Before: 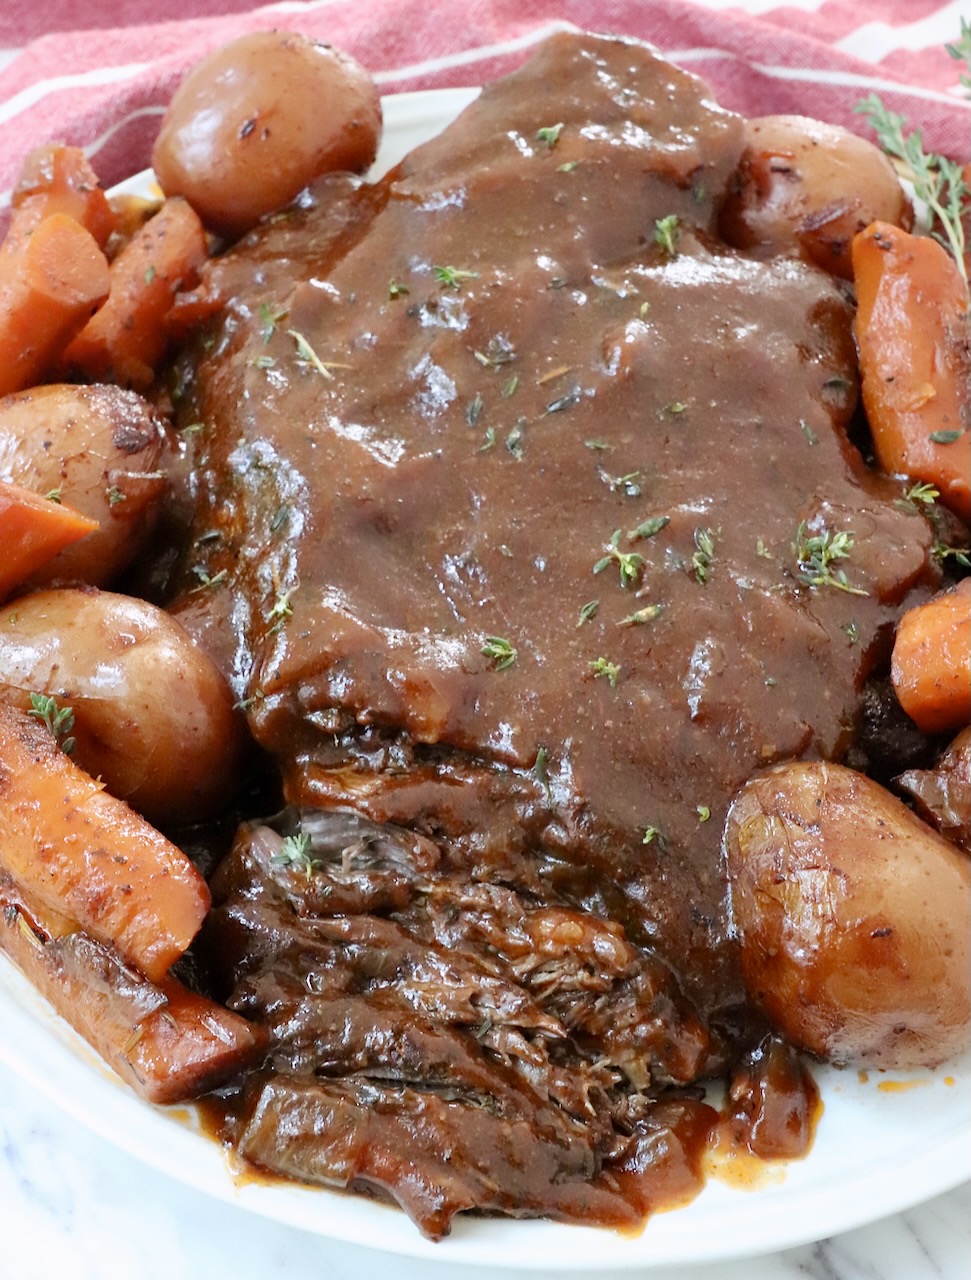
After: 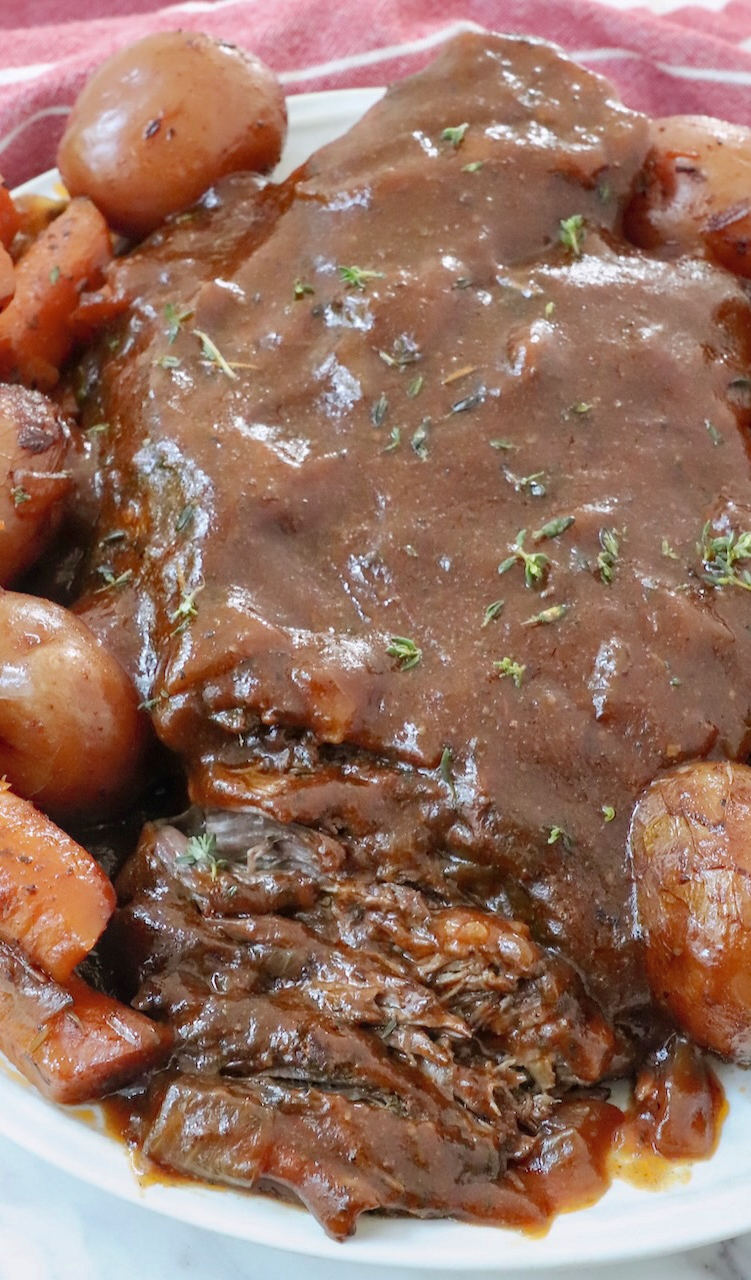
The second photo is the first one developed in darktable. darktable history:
local contrast: detail 110%
shadows and highlights: on, module defaults
crop: left 9.882%, right 12.74%
